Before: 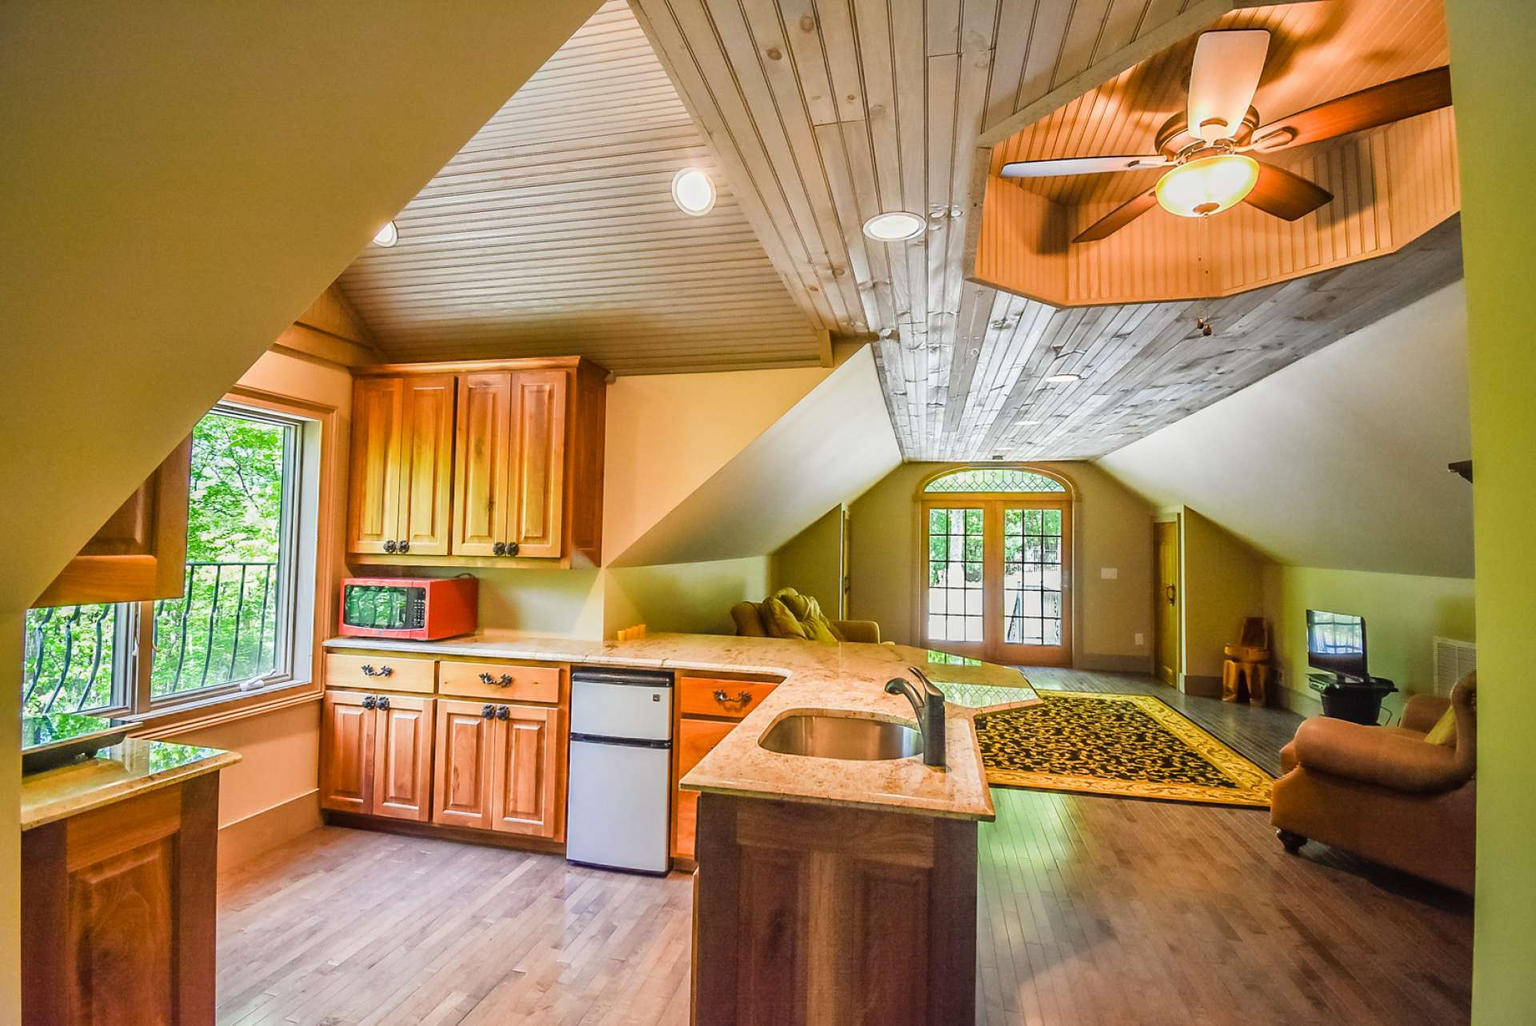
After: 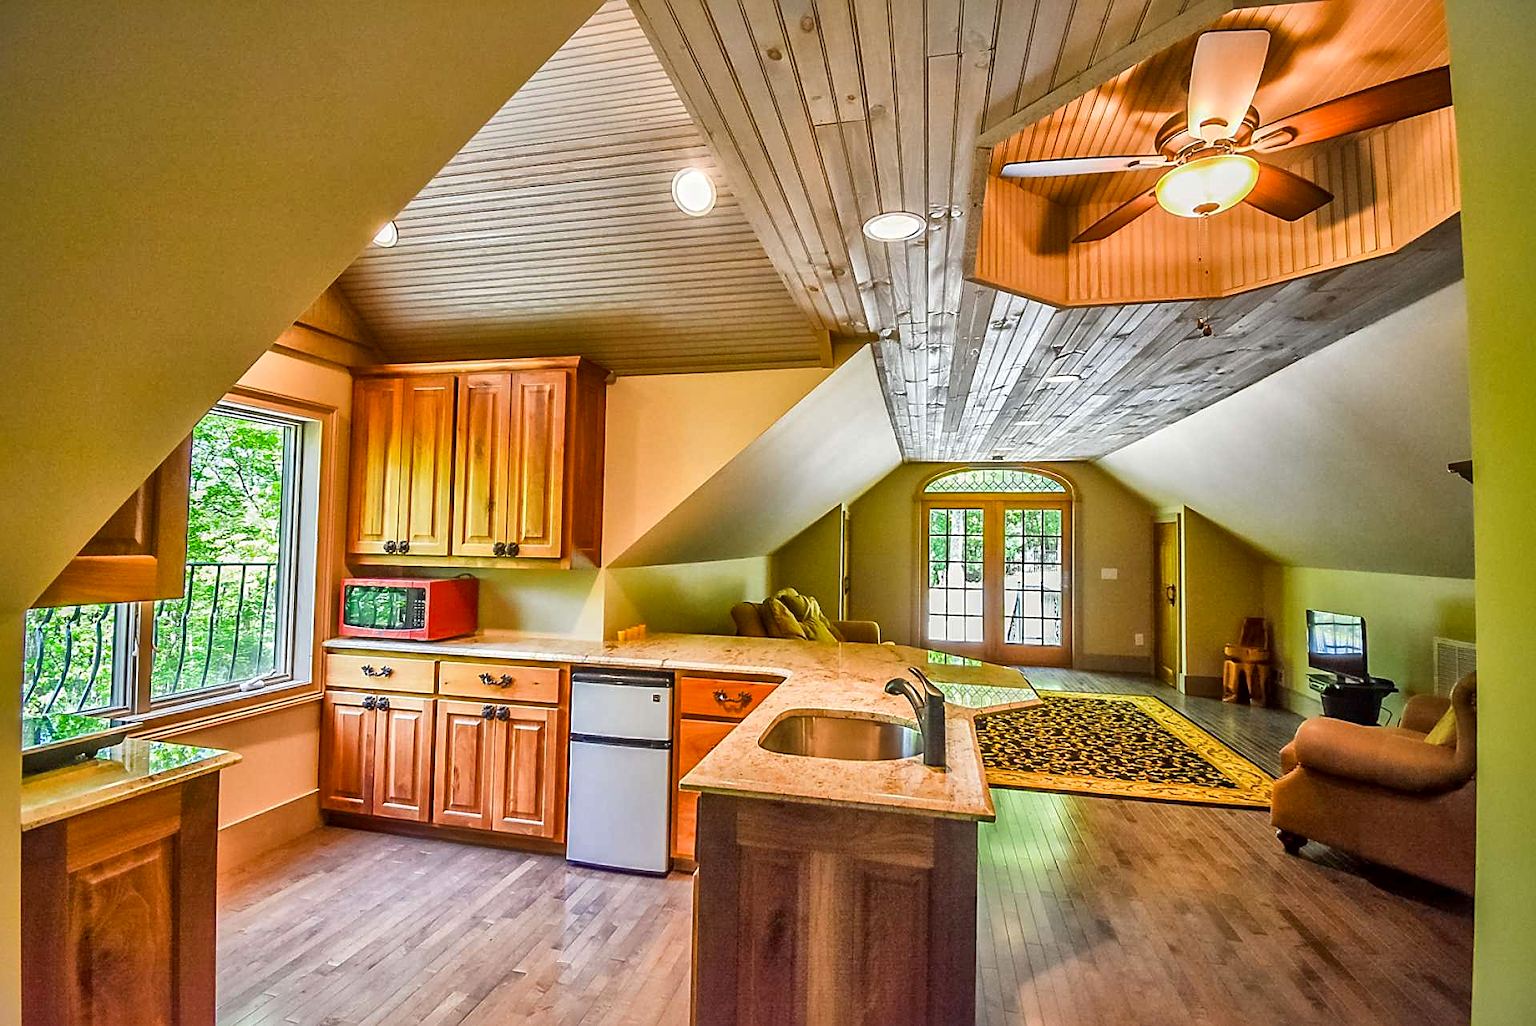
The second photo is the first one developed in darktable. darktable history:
local contrast: mode bilateral grid, contrast 21, coarseness 51, detail 158%, midtone range 0.2
shadows and highlights: on, module defaults
contrast brightness saturation: contrast 0.044, saturation 0.071
exposure: compensate highlight preservation false
sharpen: on, module defaults
